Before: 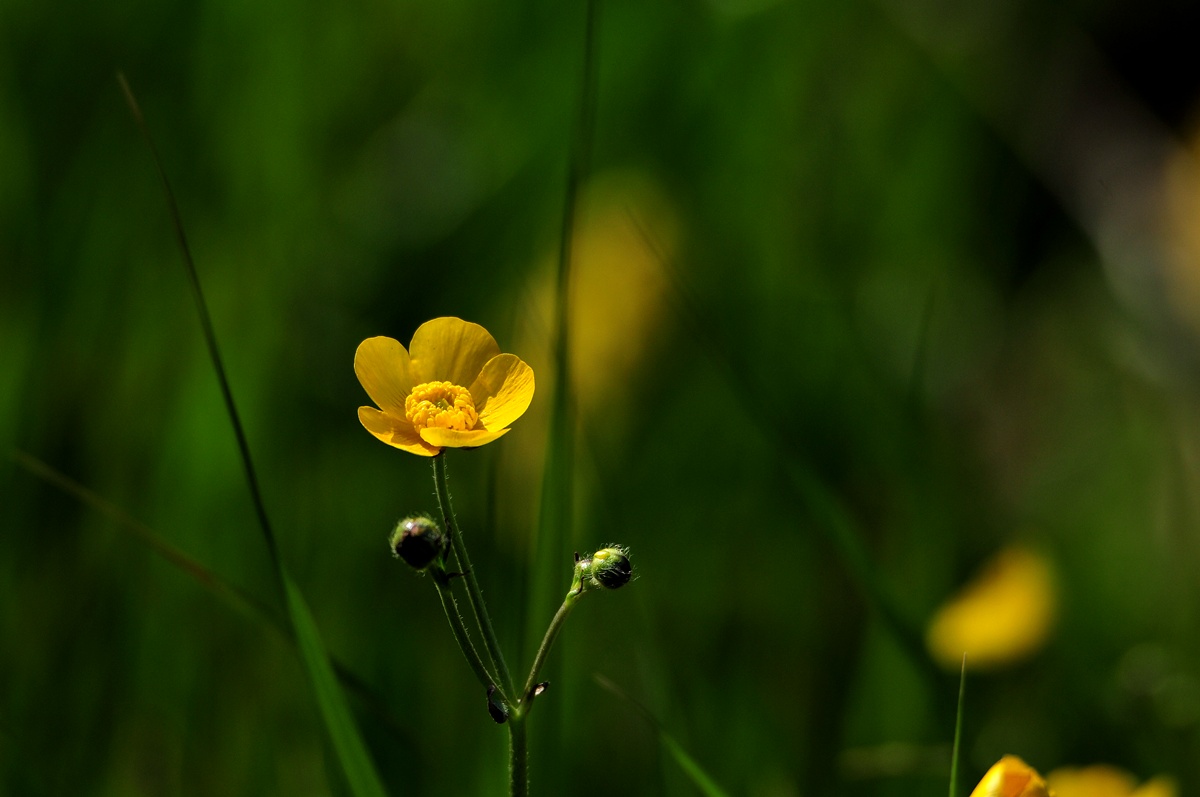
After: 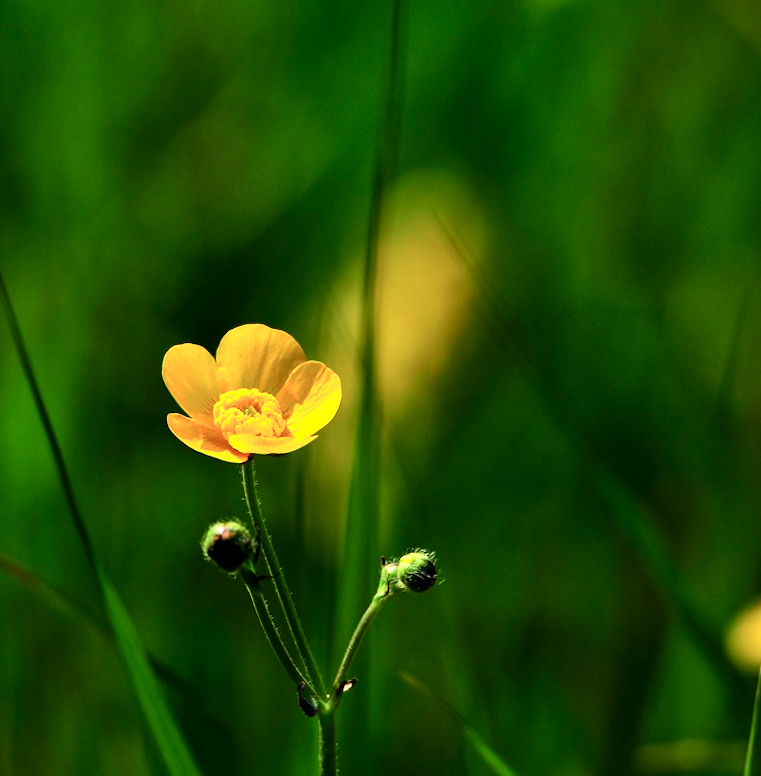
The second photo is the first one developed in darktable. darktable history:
rotate and perspective: rotation 0.074°, lens shift (vertical) 0.096, lens shift (horizontal) -0.041, crop left 0.043, crop right 0.952, crop top 0.024, crop bottom 0.979
exposure: exposure 0.6 EV, compensate highlight preservation false
crop and rotate: left 13.537%, right 19.796%
tone curve: curves: ch0 [(0, 0) (0.051, 0.047) (0.102, 0.099) (0.258, 0.29) (0.442, 0.527) (0.695, 0.804) (0.88, 0.952) (1, 1)]; ch1 [(0, 0) (0.339, 0.298) (0.402, 0.363) (0.444, 0.415) (0.485, 0.469) (0.494, 0.493) (0.504, 0.501) (0.525, 0.534) (0.555, 0.593) (0.594, 0.648) (1, 1)]; ch2 [(0, 0) (0.48, 0.48) (0.504, 0.5) (0.535, 0.557) (0.581, 0.623) (0.649, 0.683) (0.824, 0.815) (1, 1)], color space Lab, independent channels, preserve colors none
